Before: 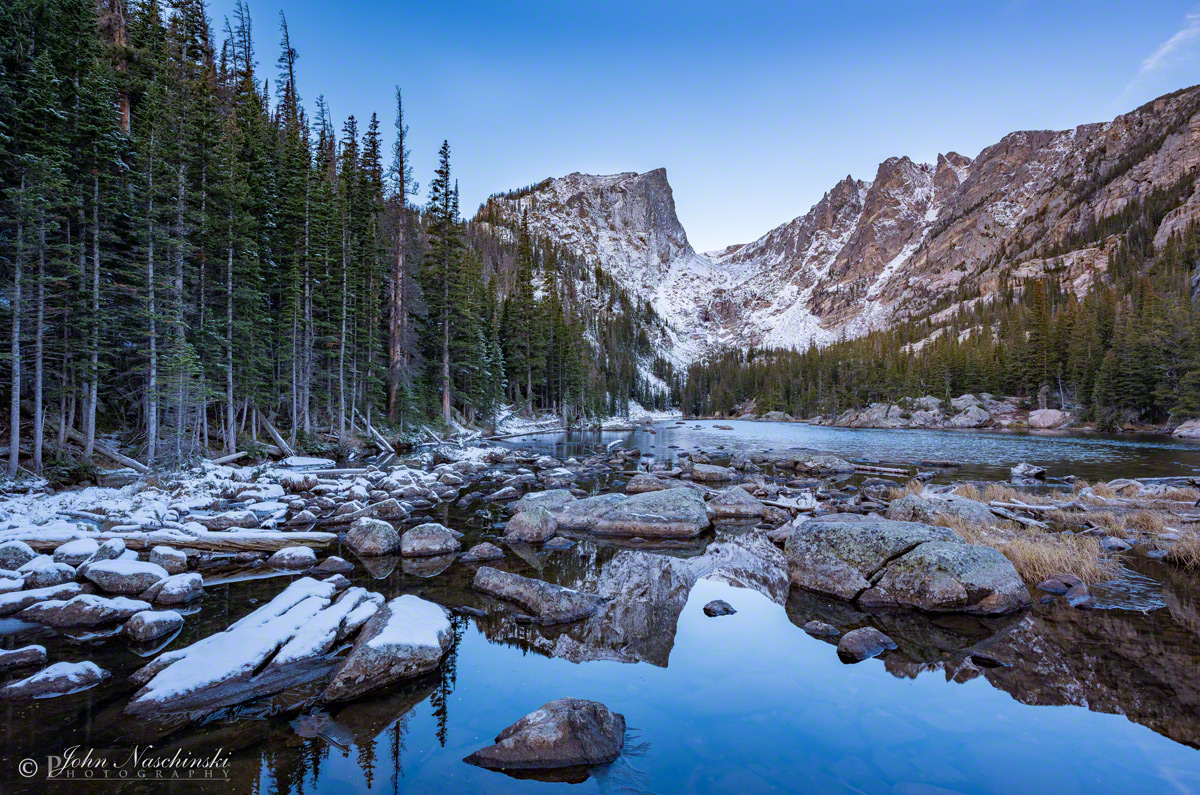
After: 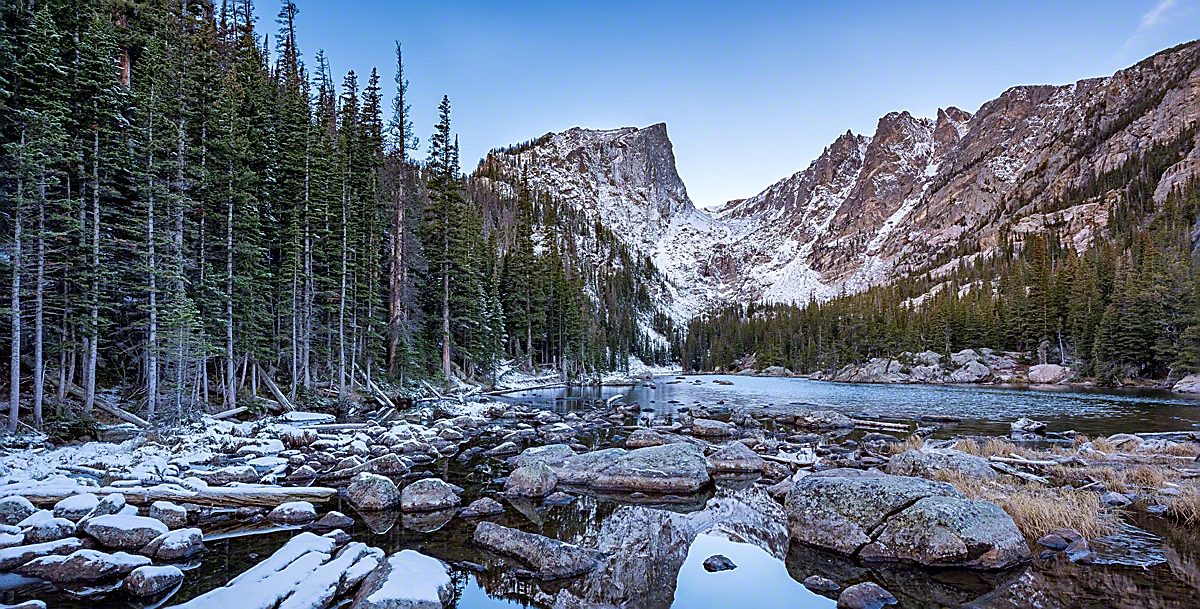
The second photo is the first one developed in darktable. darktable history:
crop: top 5.667%, bottom 17.637%
local contrast: mode bilateral grid, contrast 20, coarseness 50, detail 132%, midtone range 0.2
shadows and highlights: shadows 37.27, highlights -28.18, soften with gaussian
sharpen: radius 1.4, amount 1.25, threshold 0.7
